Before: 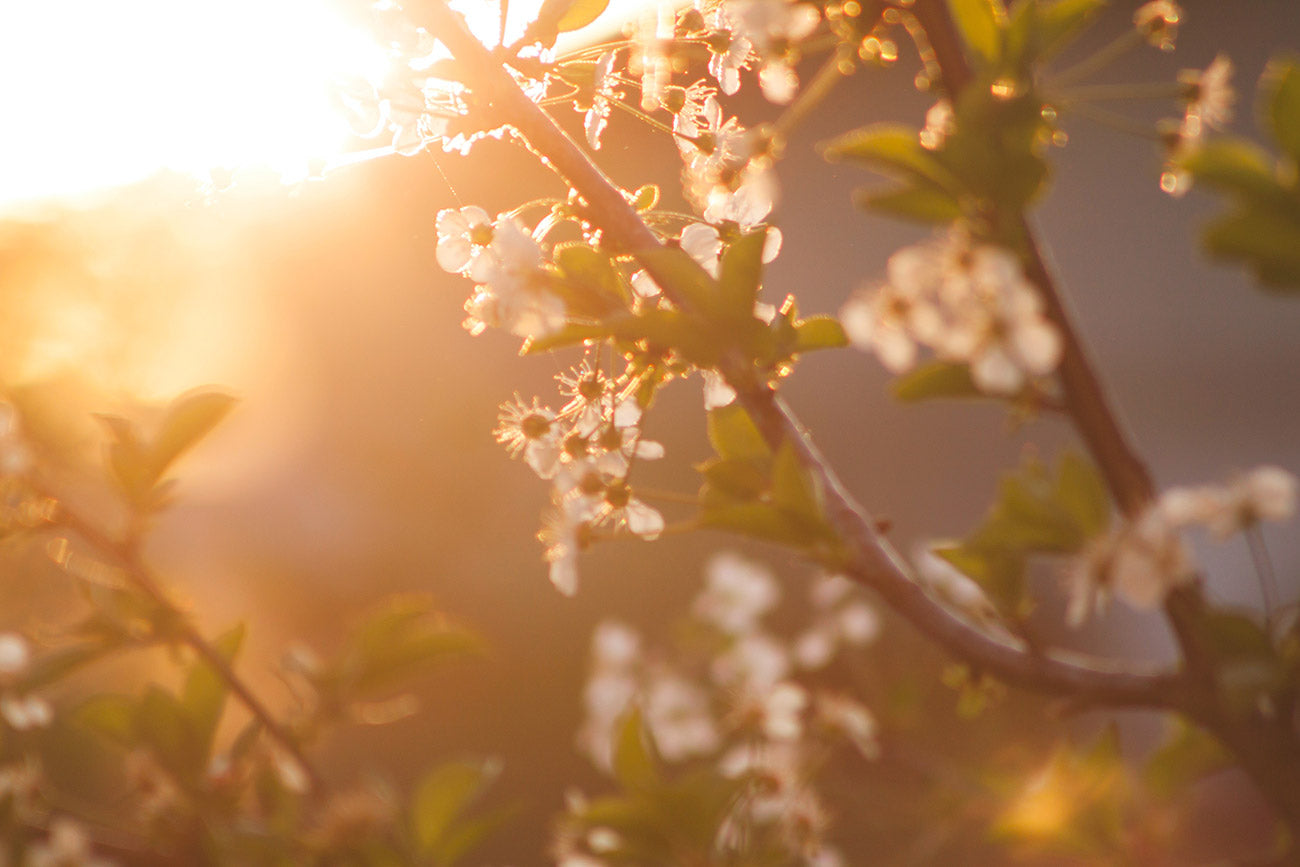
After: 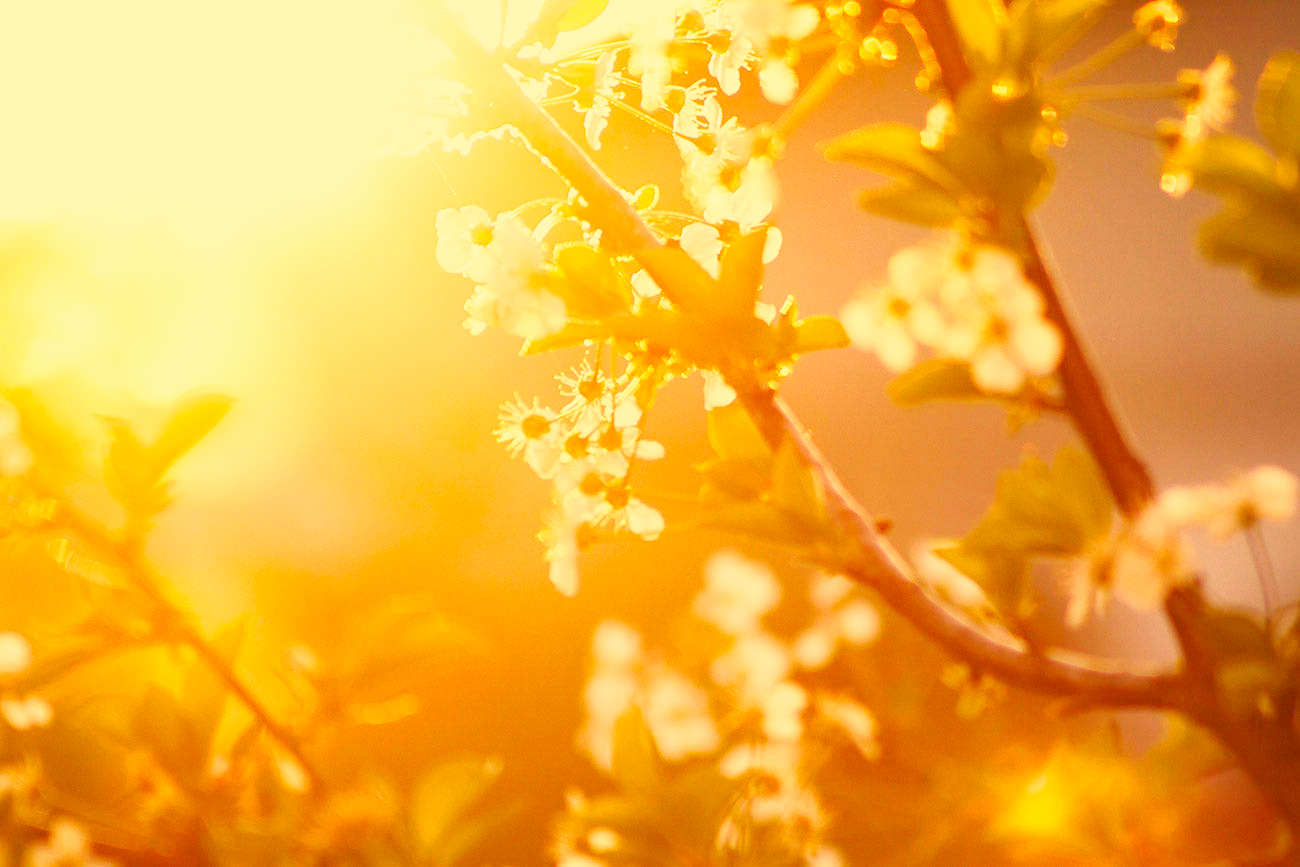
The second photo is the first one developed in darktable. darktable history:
color correction: highlights a* 10.12, highlights b* 39.04, shadows a* 14.62, shadows b* 3.37
white balance: emerald 1
base curve: curves: ch0 [(0, 0.003) (0.001, 0.002) (0.006, 0.004) (0.02, 0.022) (0.048, 0.086) (0.094, 0.234) (0.162, 0.431) (0.258, 0.629) (0.385, 0.8) (0.548, 0.918) (0.751, 0.988) (1, 1)], preserve colors none
